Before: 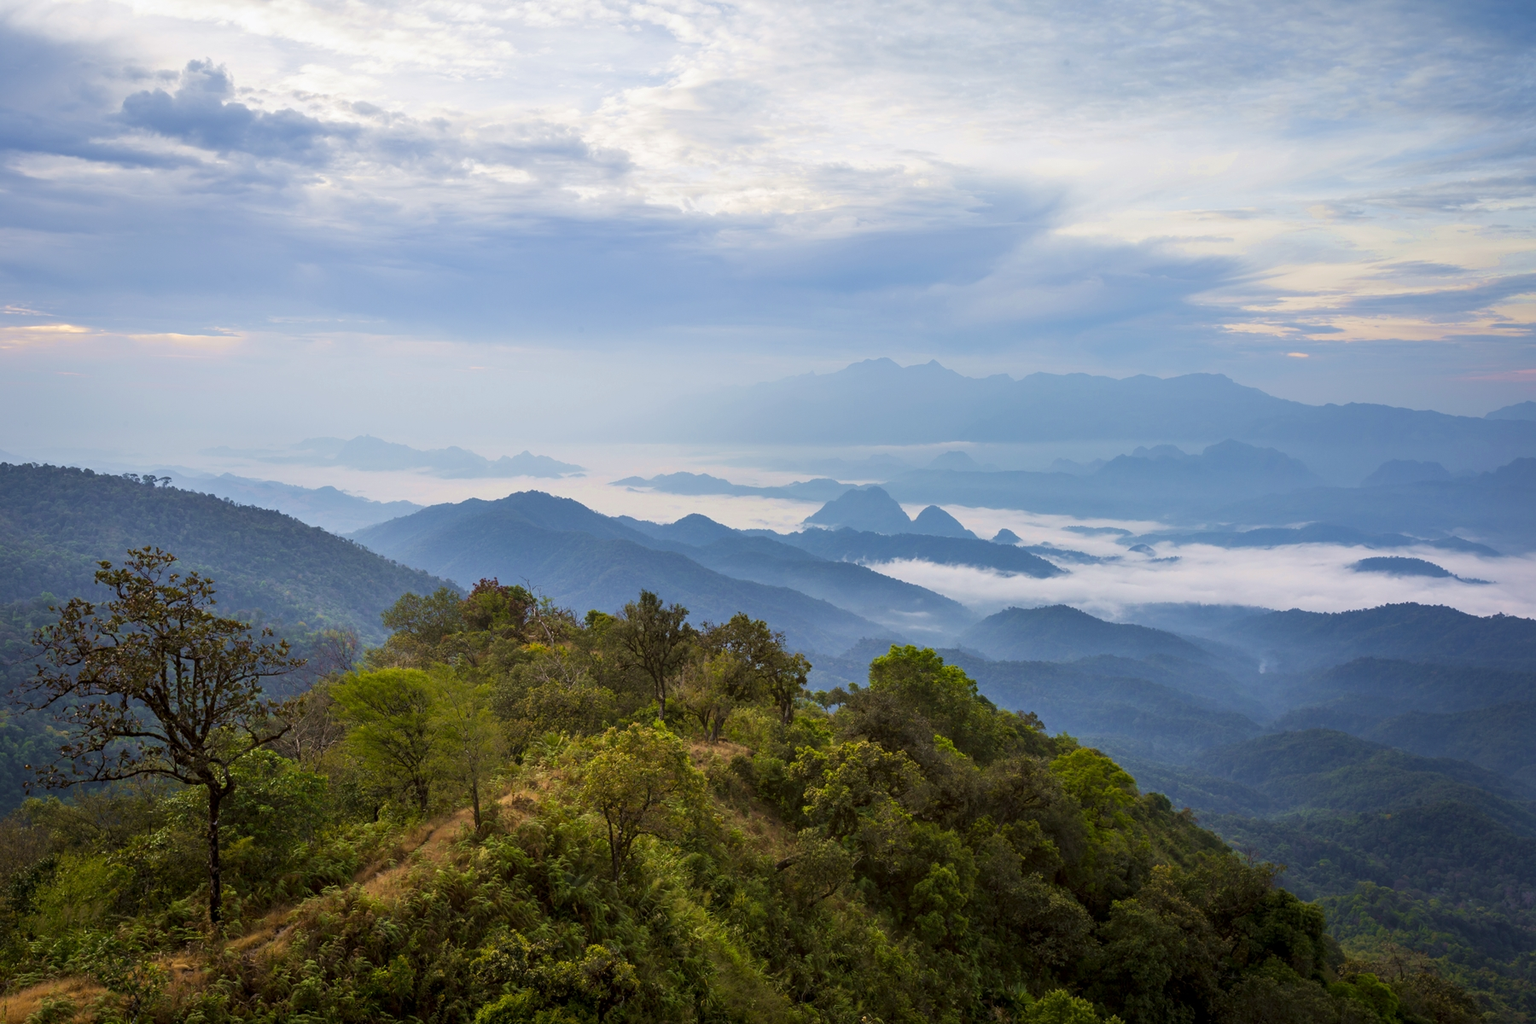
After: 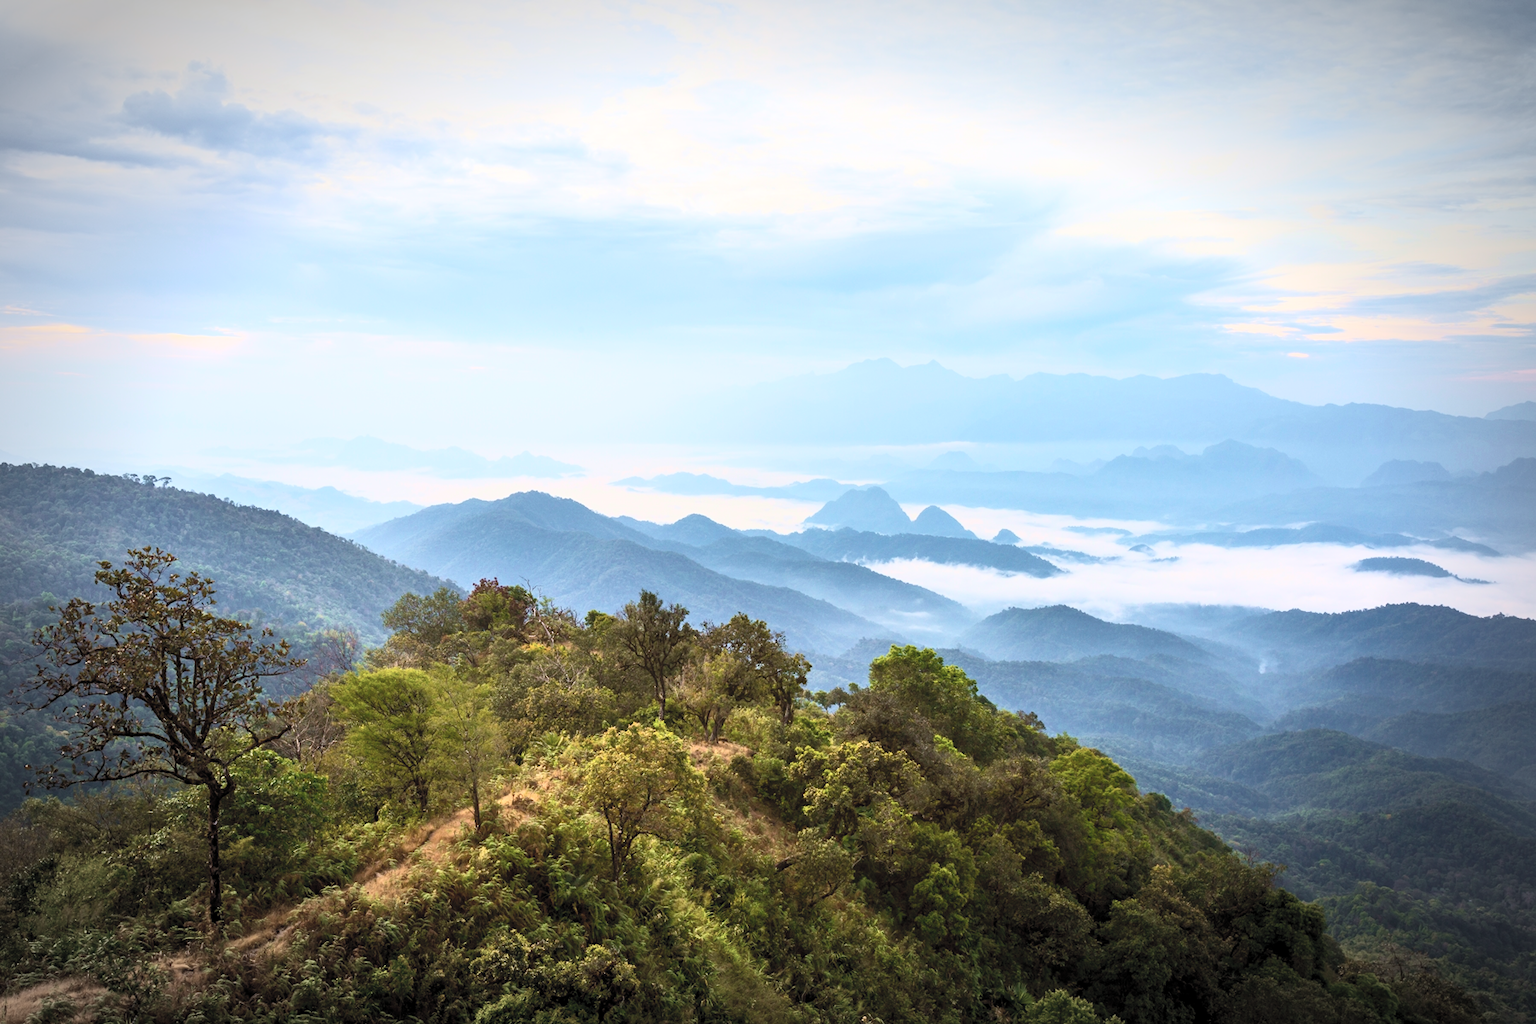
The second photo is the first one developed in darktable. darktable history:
color correction: saturation 1.11
white balance: red 1, blue 1
vignetting: automatic ratio true
contrast brightness saturation: contrast 0.43, brightness 0.56, saturation -0.19
